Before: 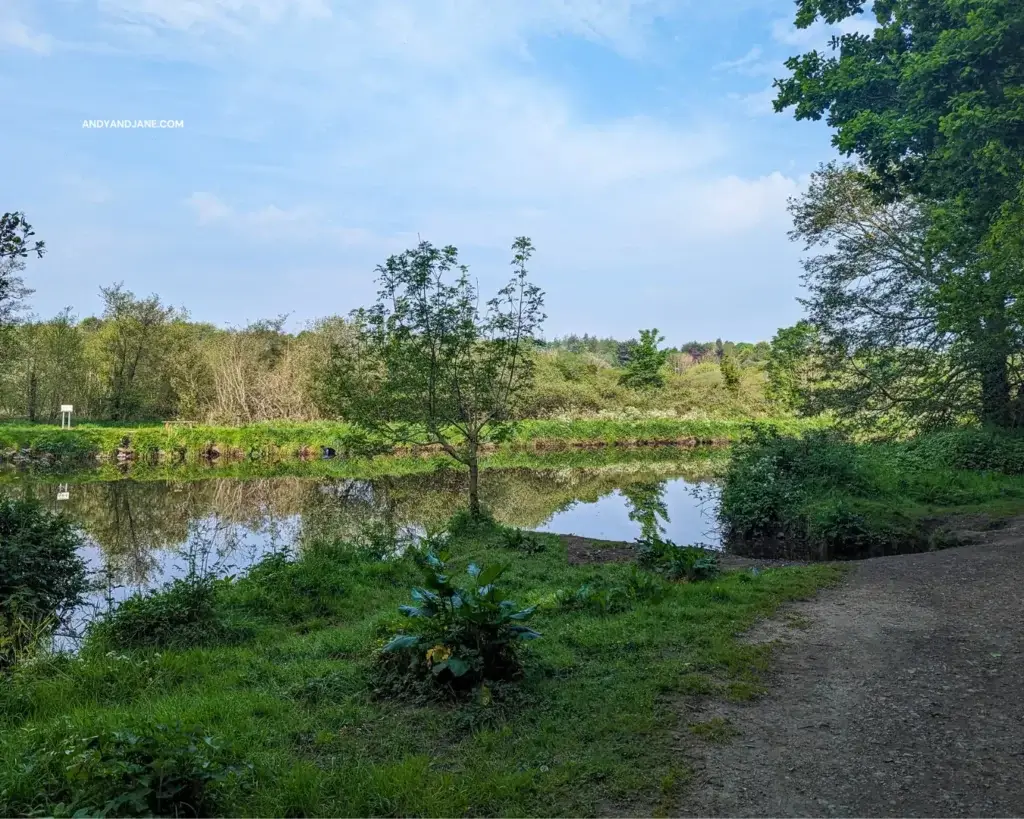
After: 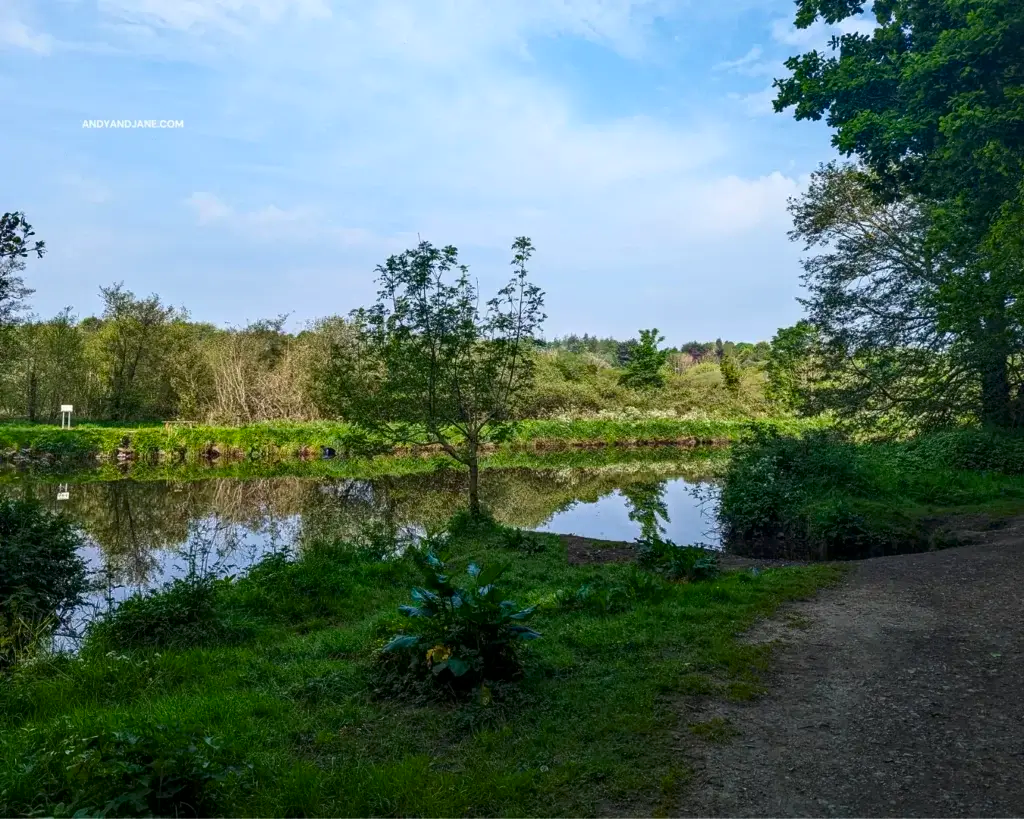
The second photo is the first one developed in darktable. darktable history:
contrast brightness saturation: contrast 0.07, brightness -0.14, saturation 0.11
shadows and highlights: shadows 0, highlights 40
